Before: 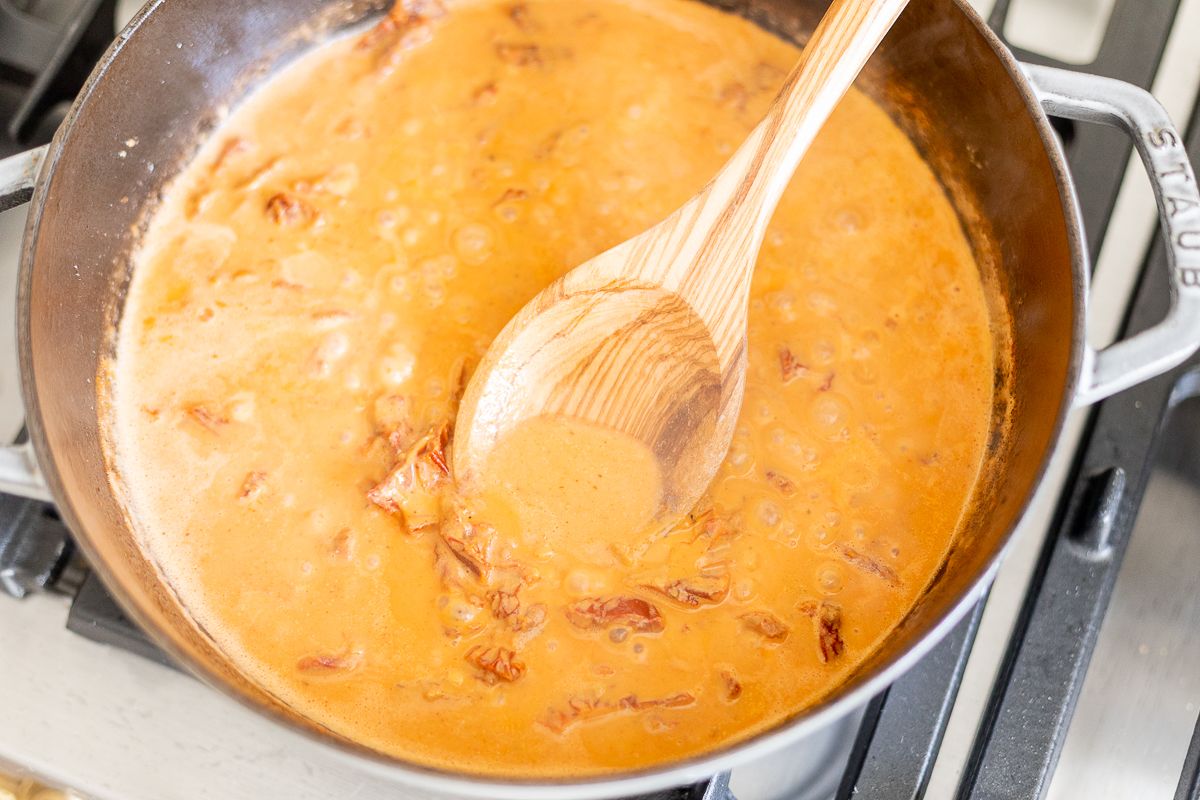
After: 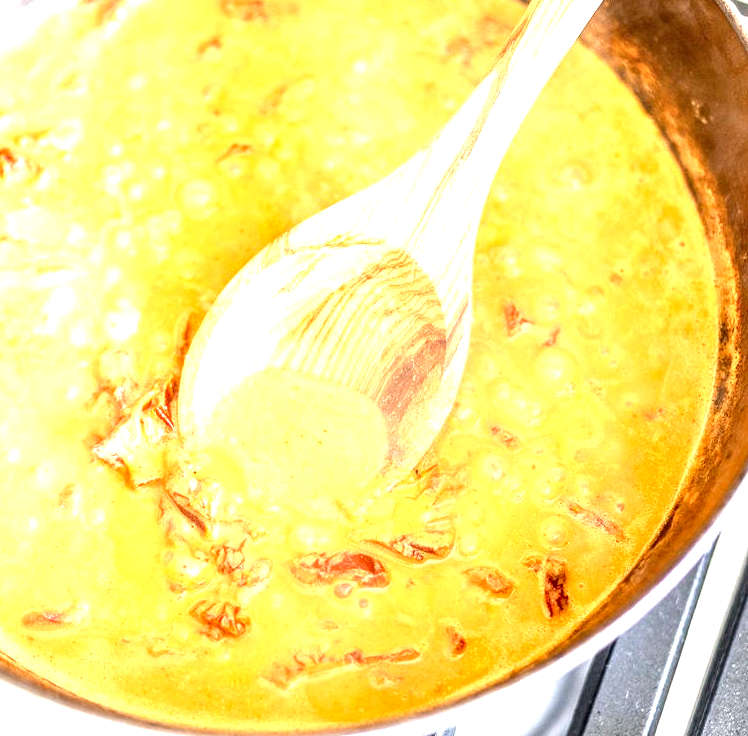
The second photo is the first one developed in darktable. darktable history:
contrast equalizer: y [[0.535, 0.543, 0.548, 0.548, 0.542, 0.532], [0.5 ×6], [0.5 ×6], [0 ×6], [0 ×6]]
exposure: black level correction 0, exposure 1.2 EV, compensate exposure bias true, compensate highlight preservation false
crop and rotate: left 22.918%, top 5.629%, right 14.711%, bottom 2.247%
local contrast: on, module defaults
